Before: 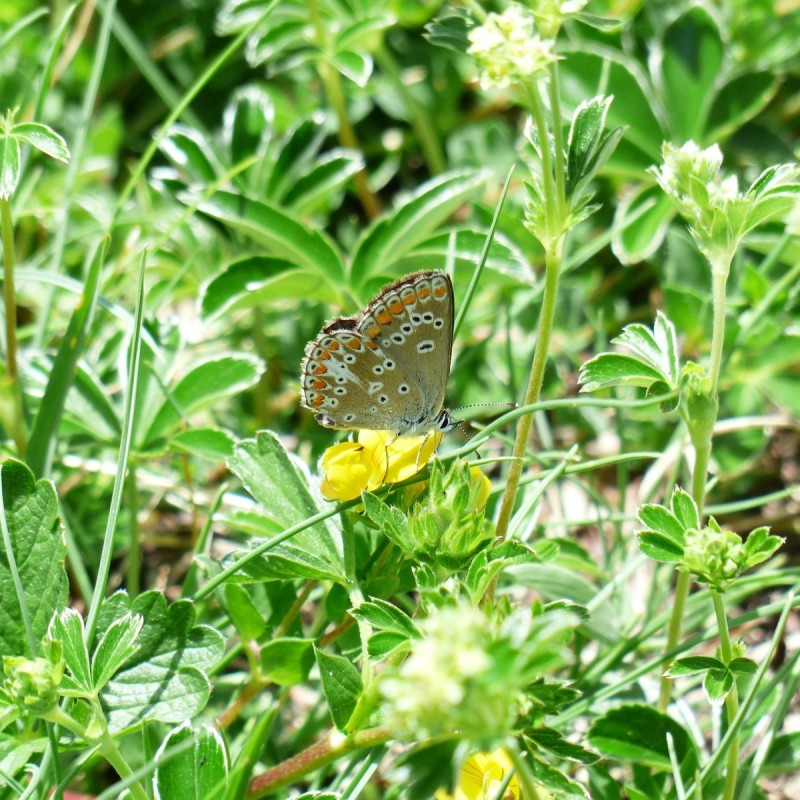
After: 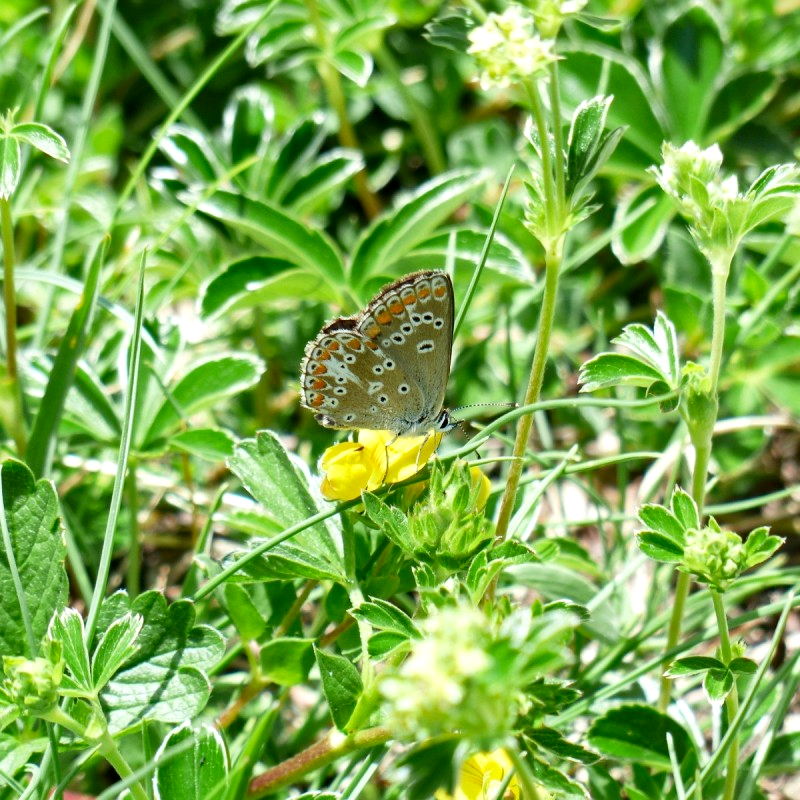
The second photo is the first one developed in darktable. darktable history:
local contrast: mode bilateral grid, contrast 20, coarseness 50, detail 132%, midtone range 0.2
haze removal: compatibility mode true, adaptive false
